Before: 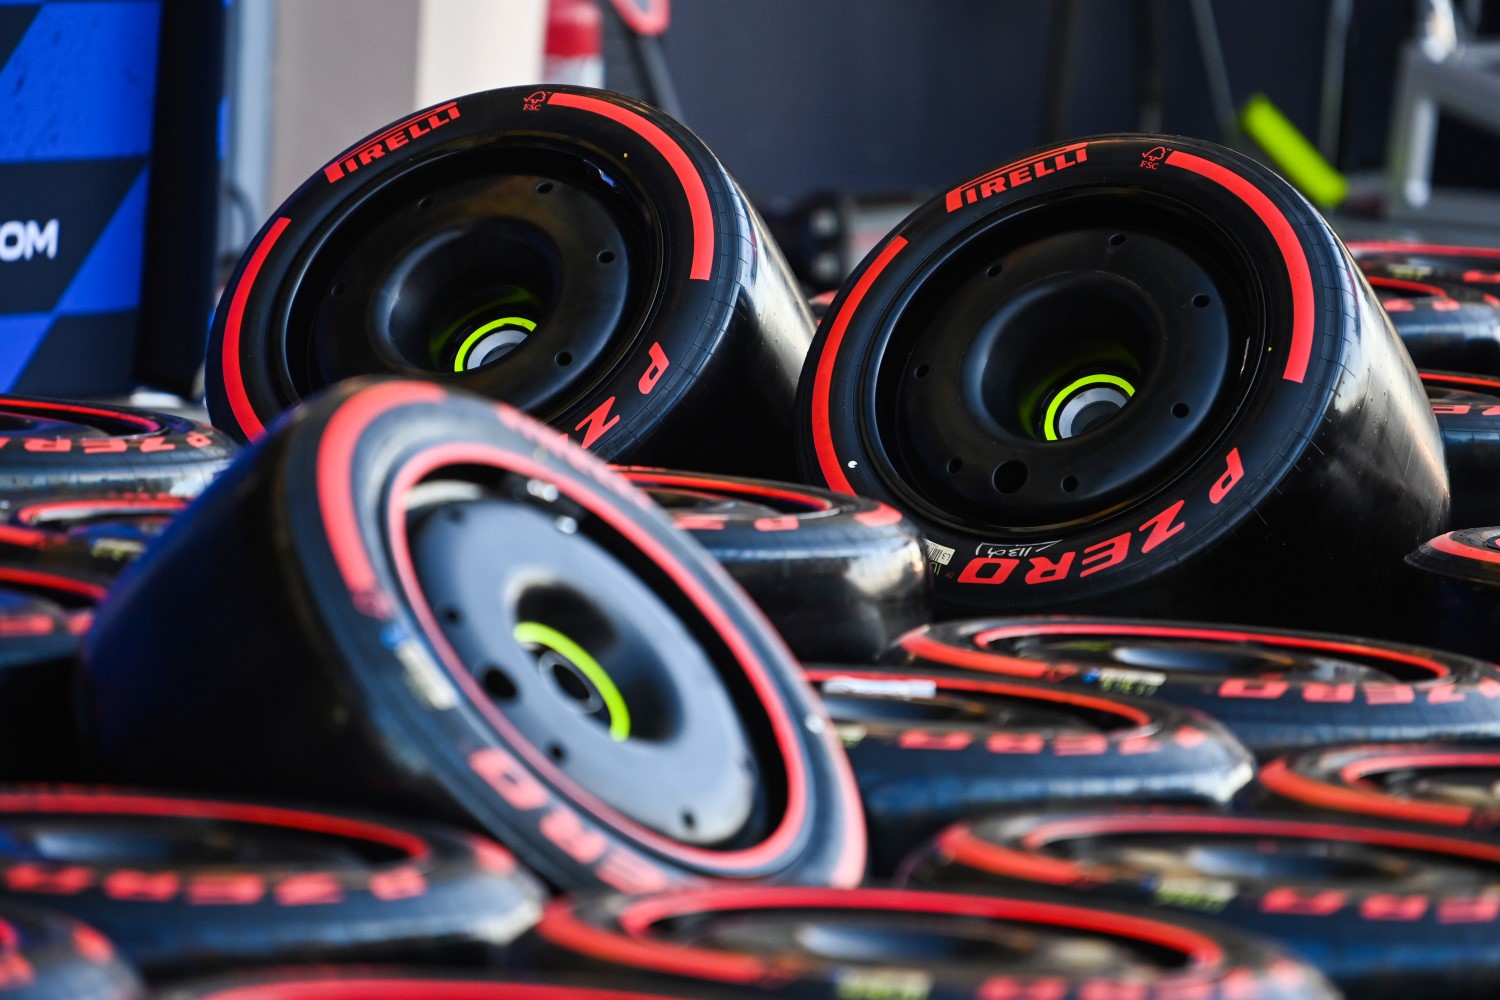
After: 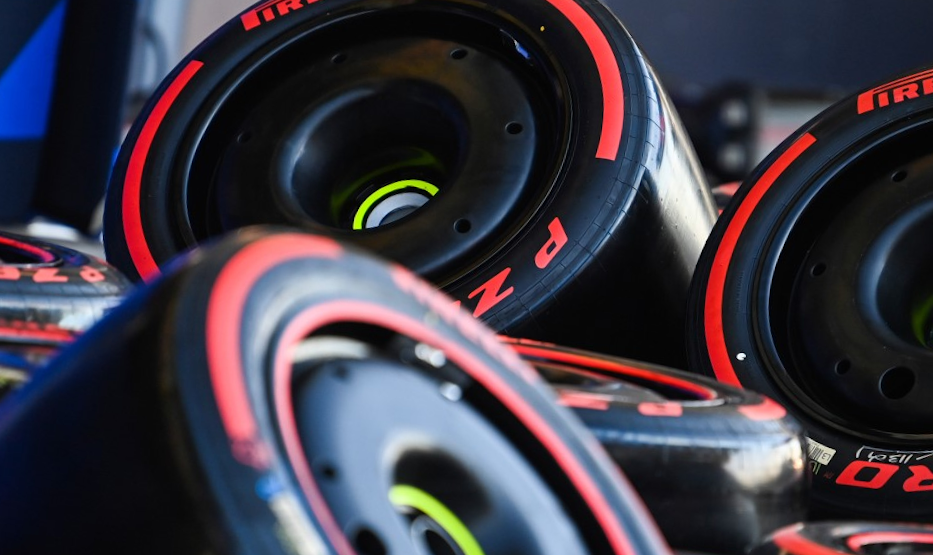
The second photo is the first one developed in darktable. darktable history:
crop and rotate: angle -5.05°, left 2.21%, top 6.842%, right 27.619%, bottom 30.451%
